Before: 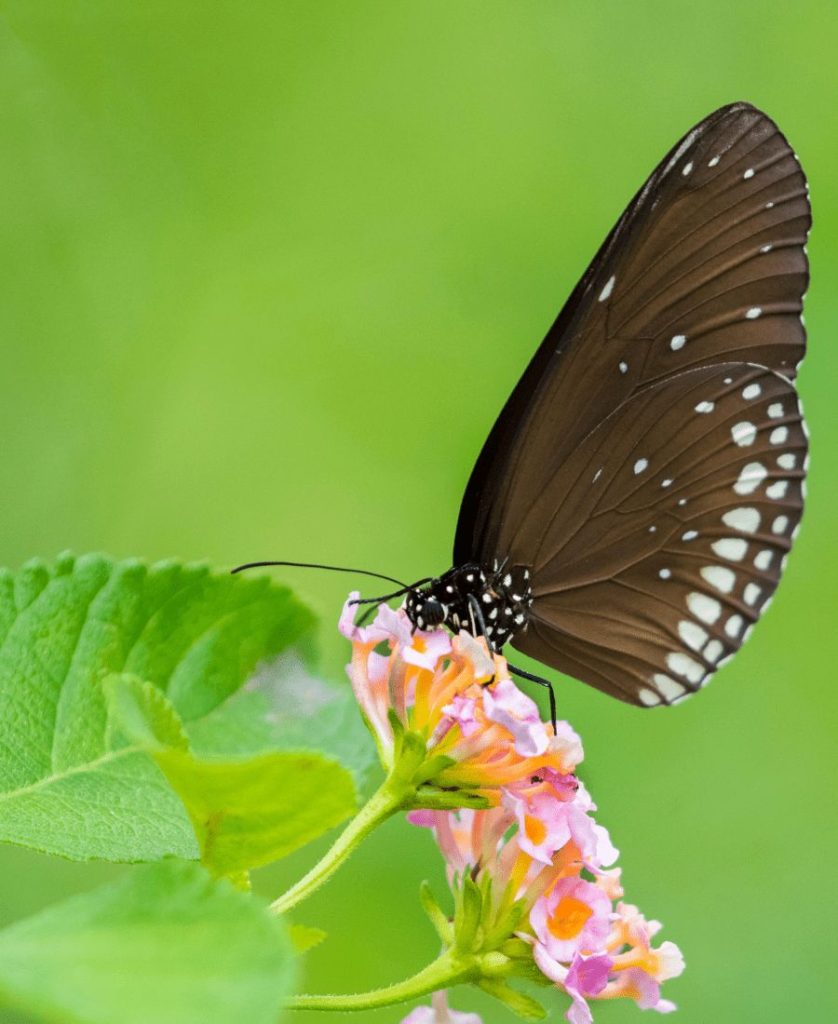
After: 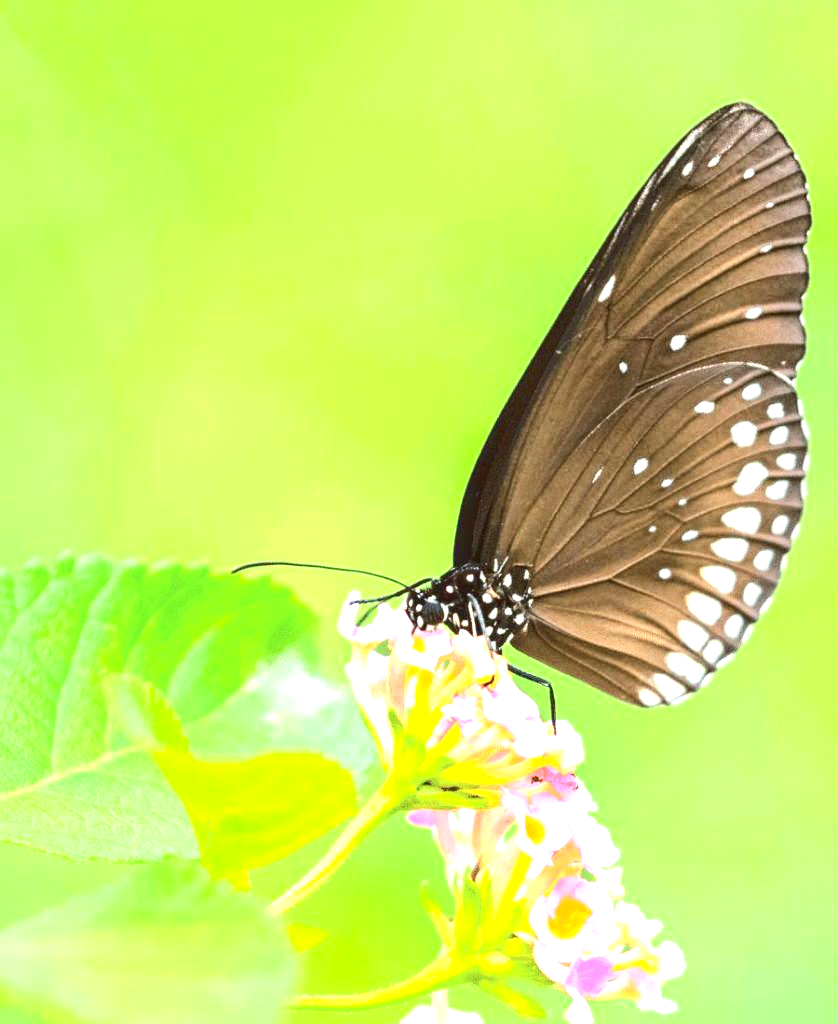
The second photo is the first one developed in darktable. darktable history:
local contrast: on, module defaults
base curve: curves: ch0 [(0, 0) (0.262, 0.32) (0.722, 0.705) (1, 1)]
rgb curve: curves: ch0 [(0, 0) (0.093, 0.159) (0.241, 0.265) (0.414, 0.42) (1, 1)], compensate middle gray true, preserve colors basic power
contrast brightness saturation: contrast 0.28
exposure: black level correction 0, exposure 1.675 EV, compensate exposure bias true, compensate highlight preservation false
